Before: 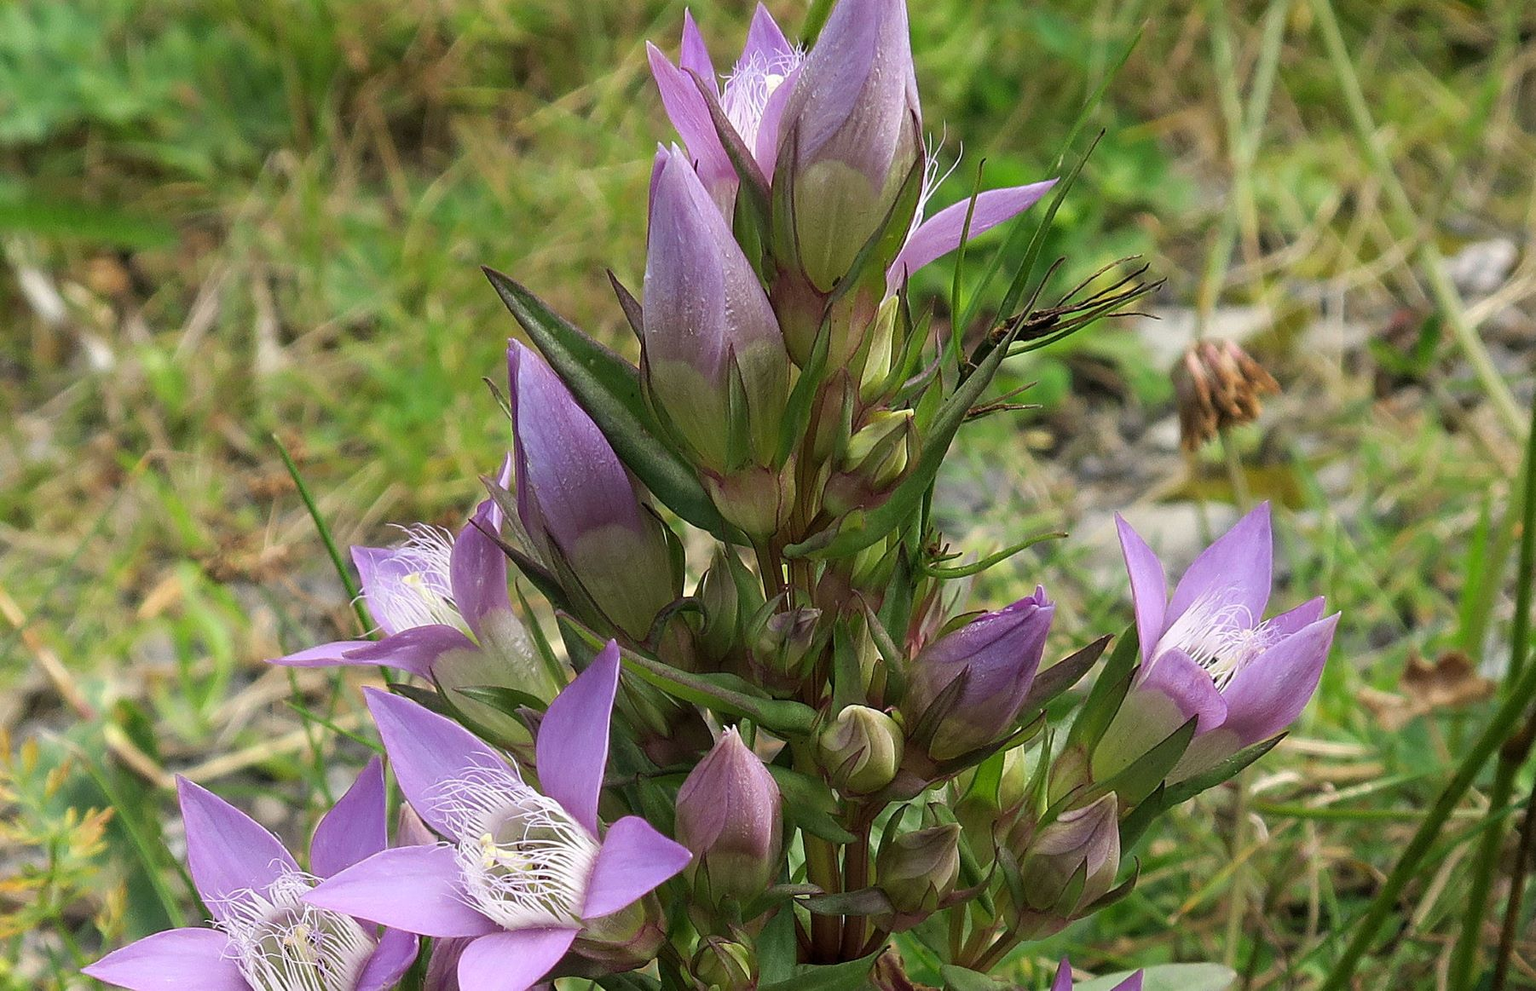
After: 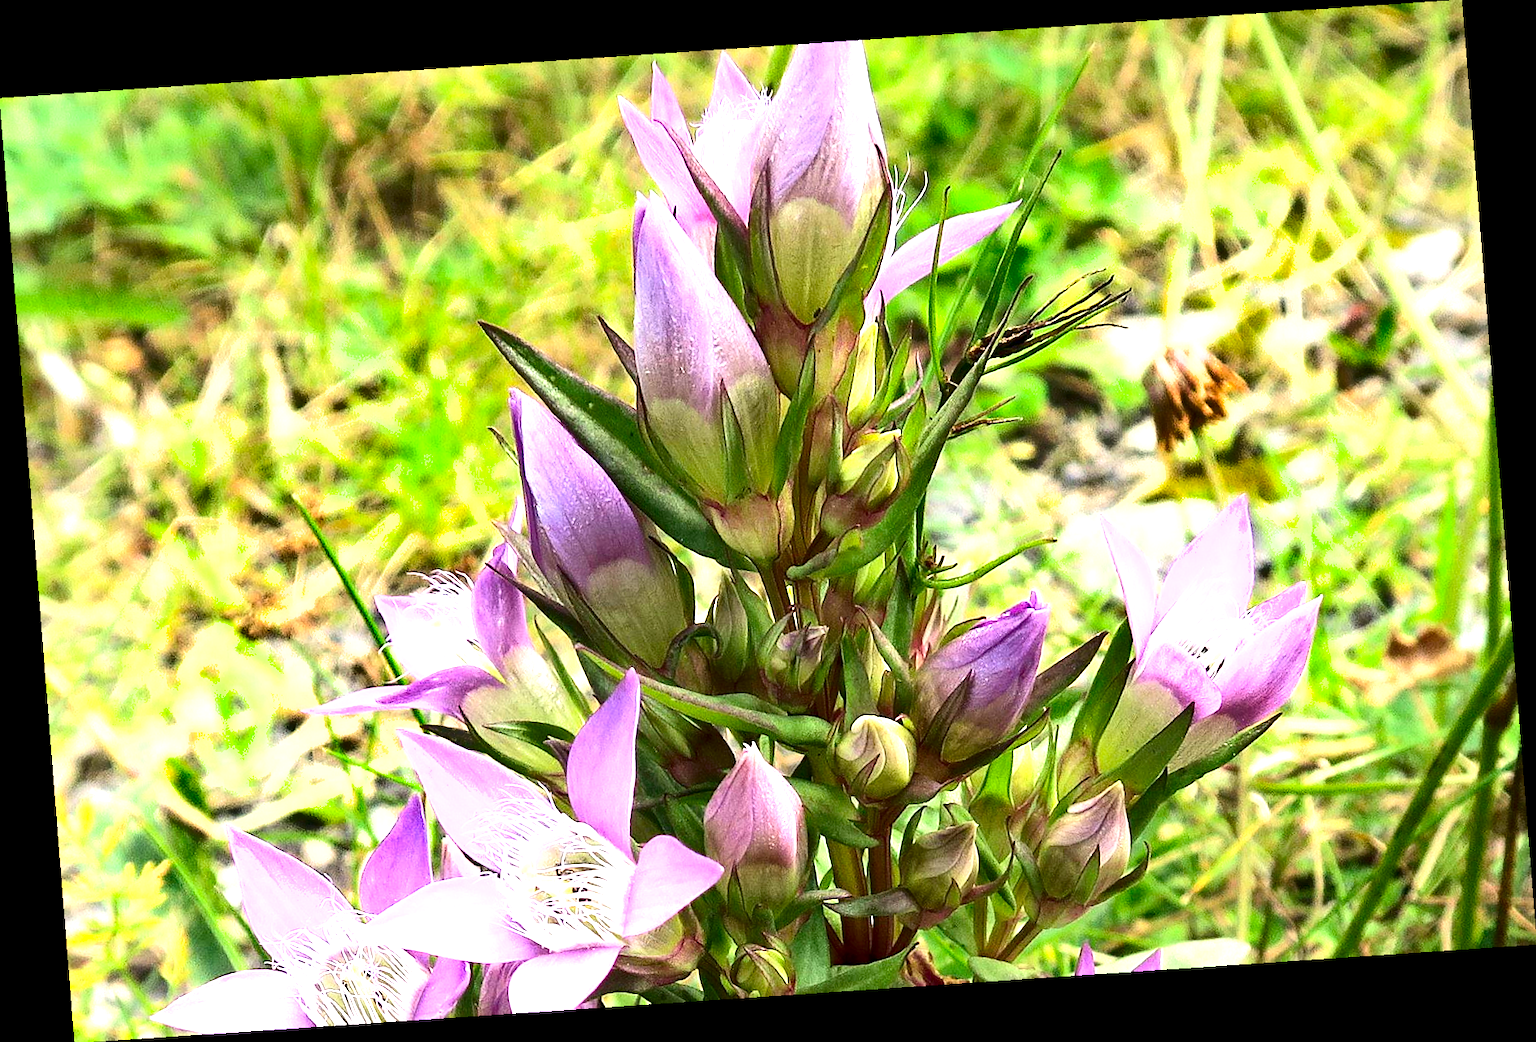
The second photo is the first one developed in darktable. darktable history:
exposure: black level correction 0.001, exposure 1.719 EV, compensate exposure bias true, compensate highlight preservation false
rotate and perspective: rotation -4.2°, shear 0.006, automatic cropping off
contrast brightness saturation: contrast 0.21, brightness -0.11, saturation 0.21
shadows and highlights: shadows 25, highlights -48, soften with gaussian
